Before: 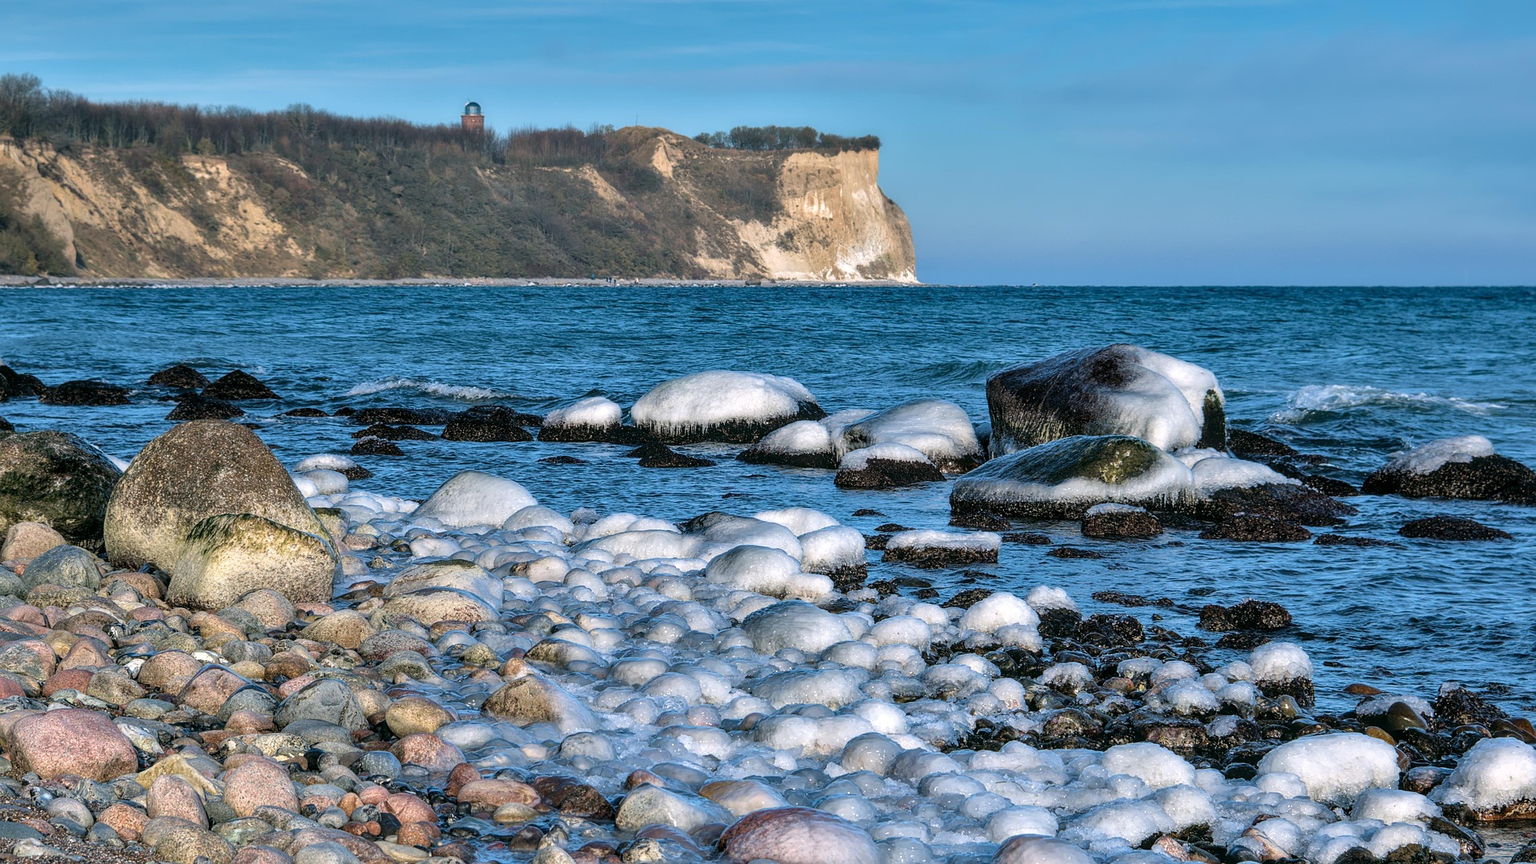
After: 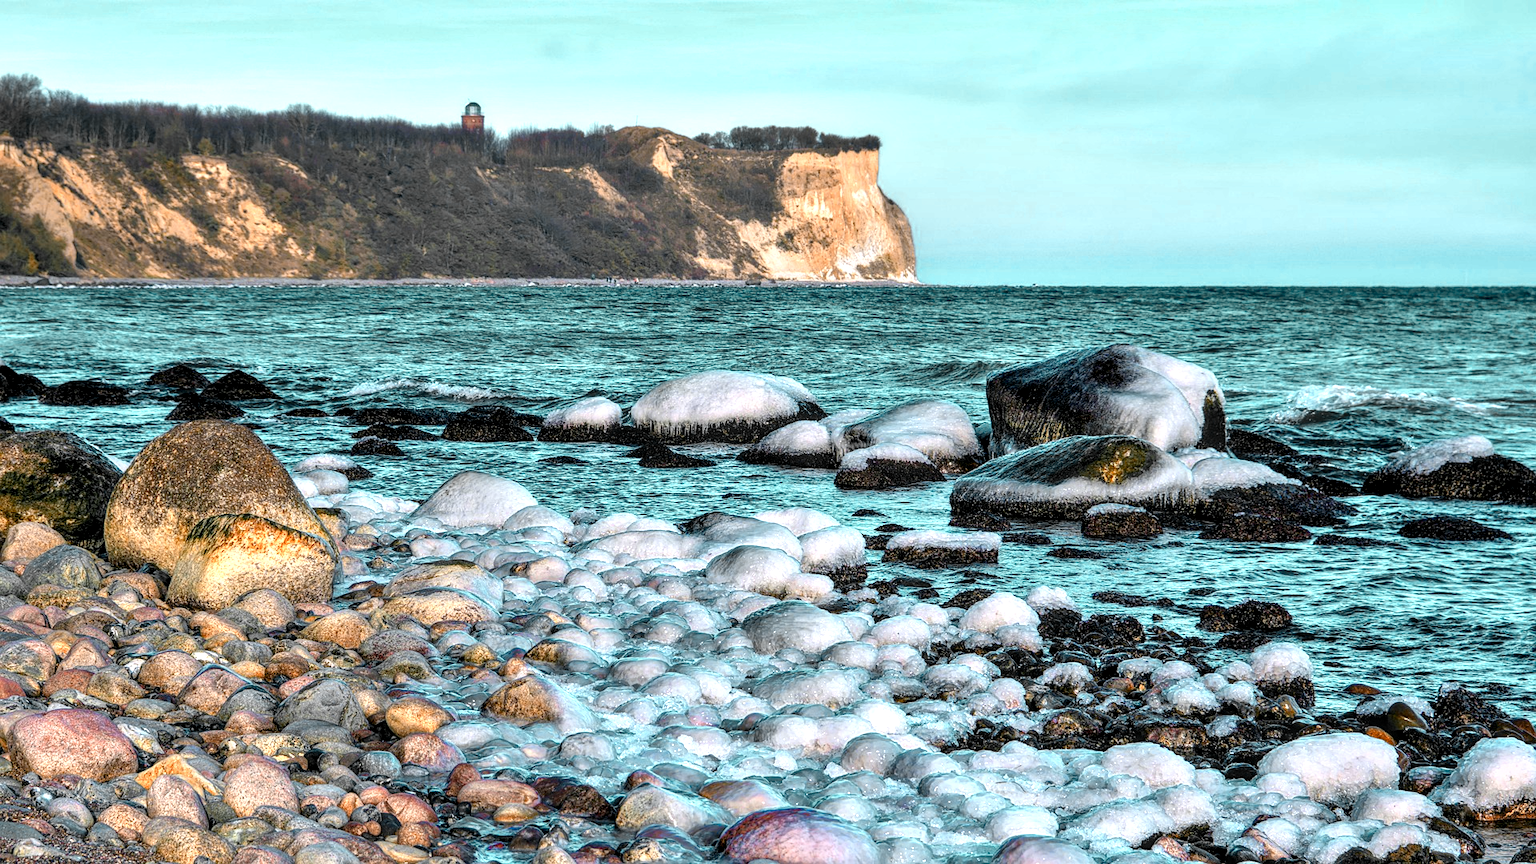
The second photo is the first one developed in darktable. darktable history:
local contrast: detail 130%
color balance rgb: linear chroma grading › global chroma 15%, perceptual saturation grading › global saturation 30%
color zones: curves: ch0 [(0.009, 0.528) (0.136, 0.6) (0.255, 0.586) (0.39, 0.528) (0.522, 0.584) (0.686, 0.736) (0.849, 0.561)]; ch1 [(0.045, 0.781) (0.14, 0.416) (0.257, 0.695) (0.442, 0.032) (0.738, 0.338) (0.818, 0.632) (0.891, 0.741) (1, 0.704)]; ch2 [(0, 0.667) (0.141, 0.52) (0.26, 0.37) (0.474, 0.432) (0.743, 0.286)]
